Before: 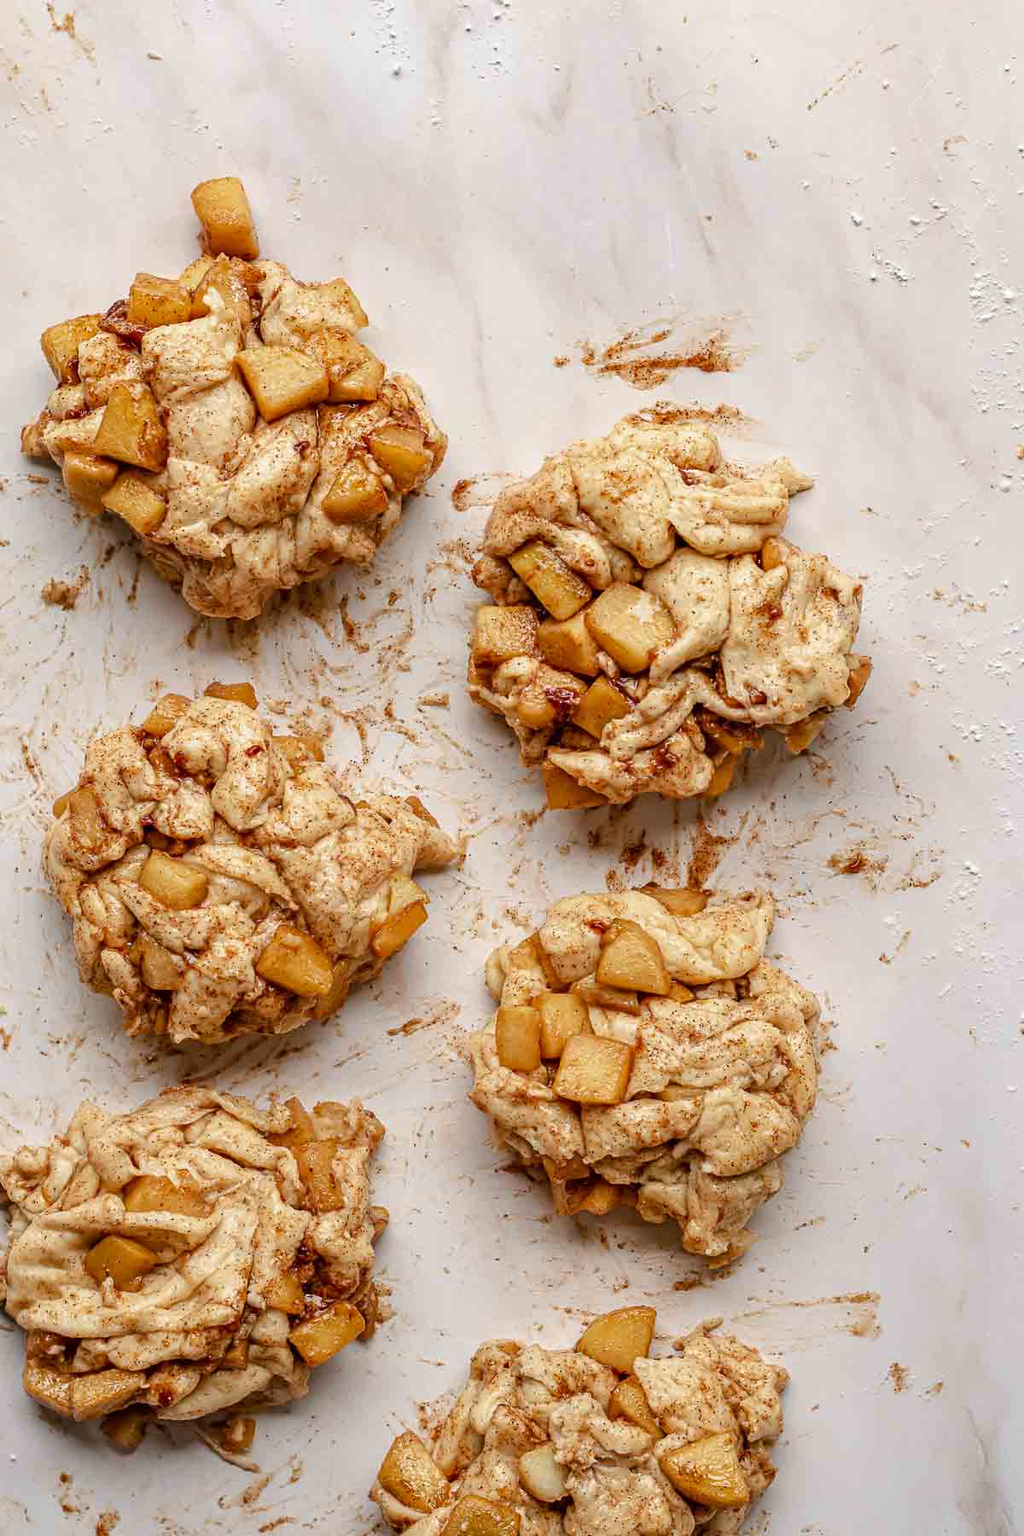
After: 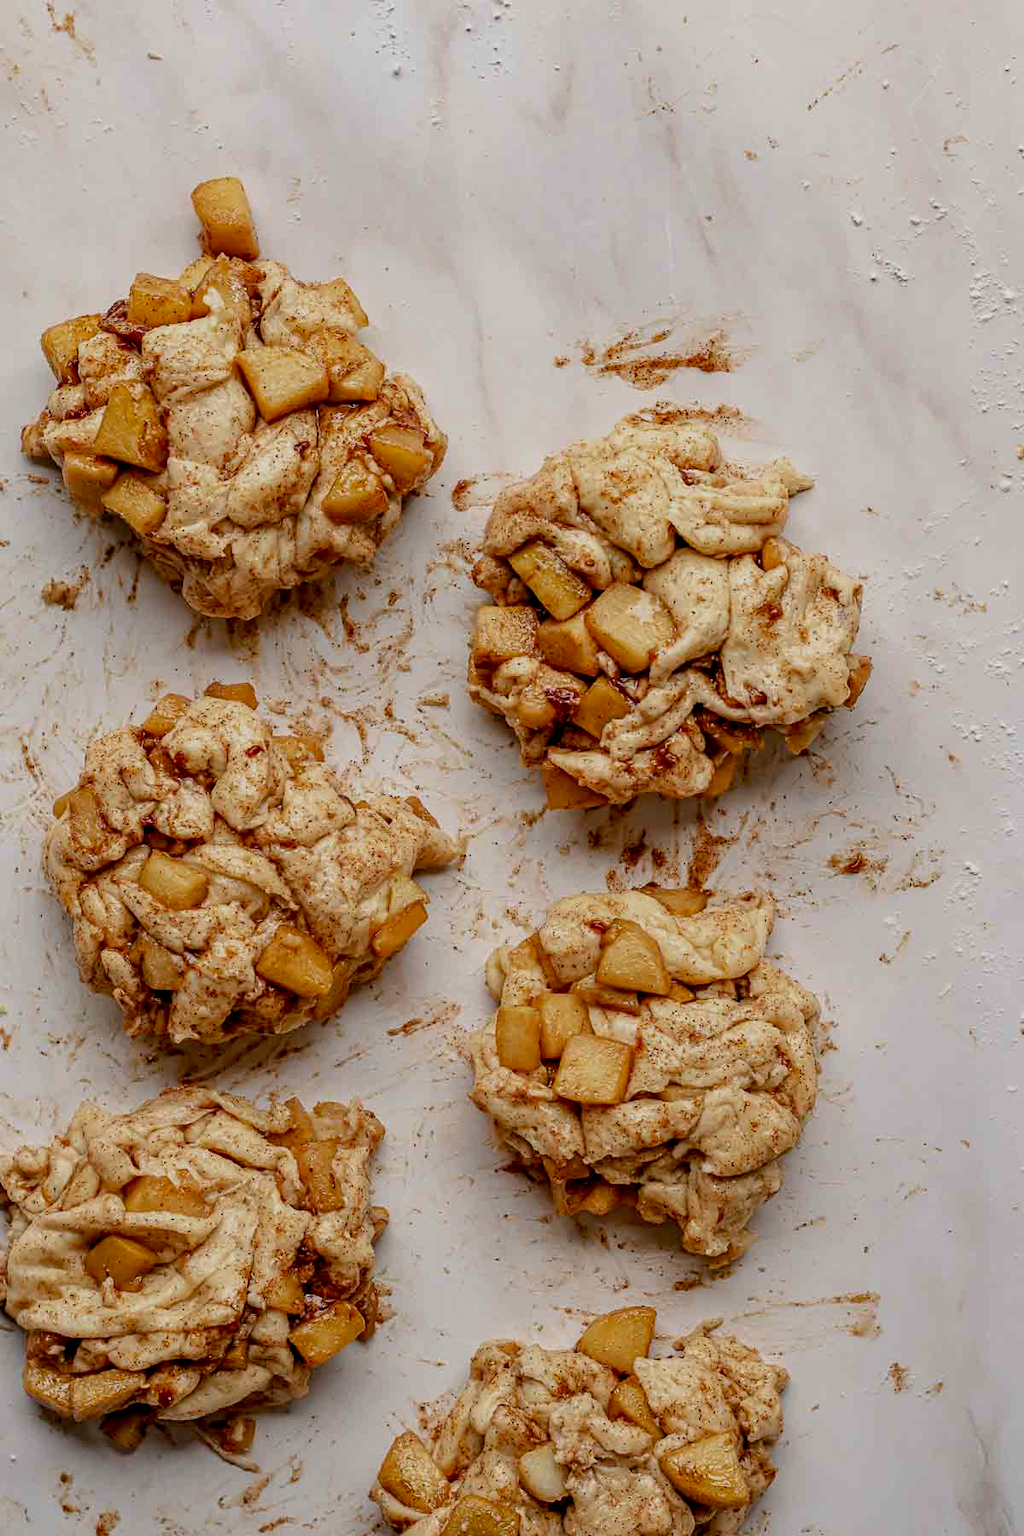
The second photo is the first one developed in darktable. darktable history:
exposure: black level correction 0.011, exposure -0.477 EV, compensate highlight preservation false
